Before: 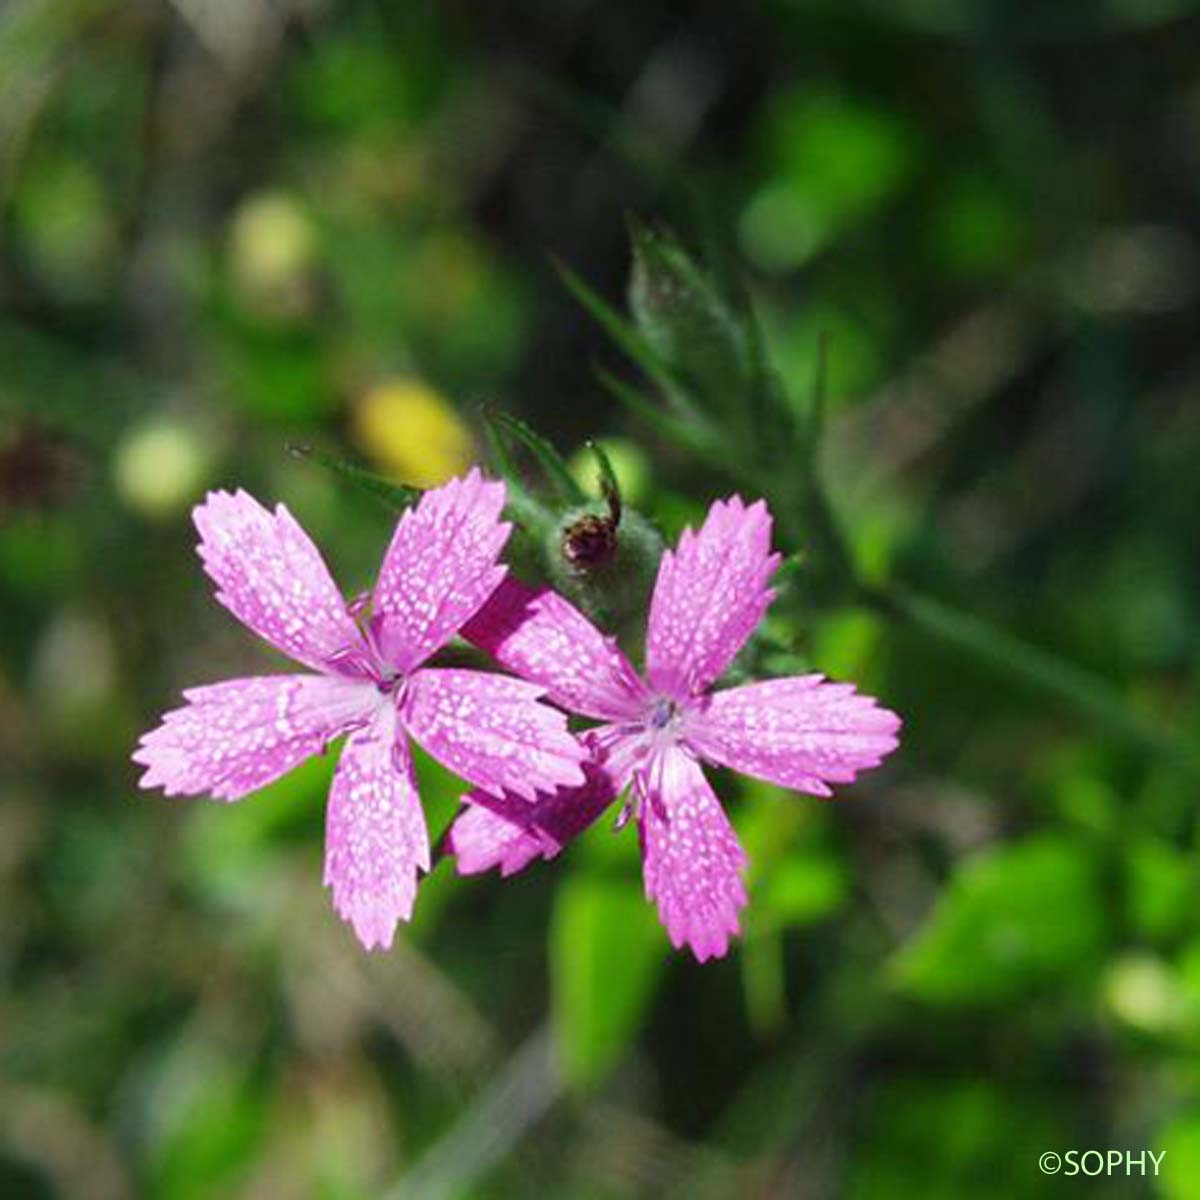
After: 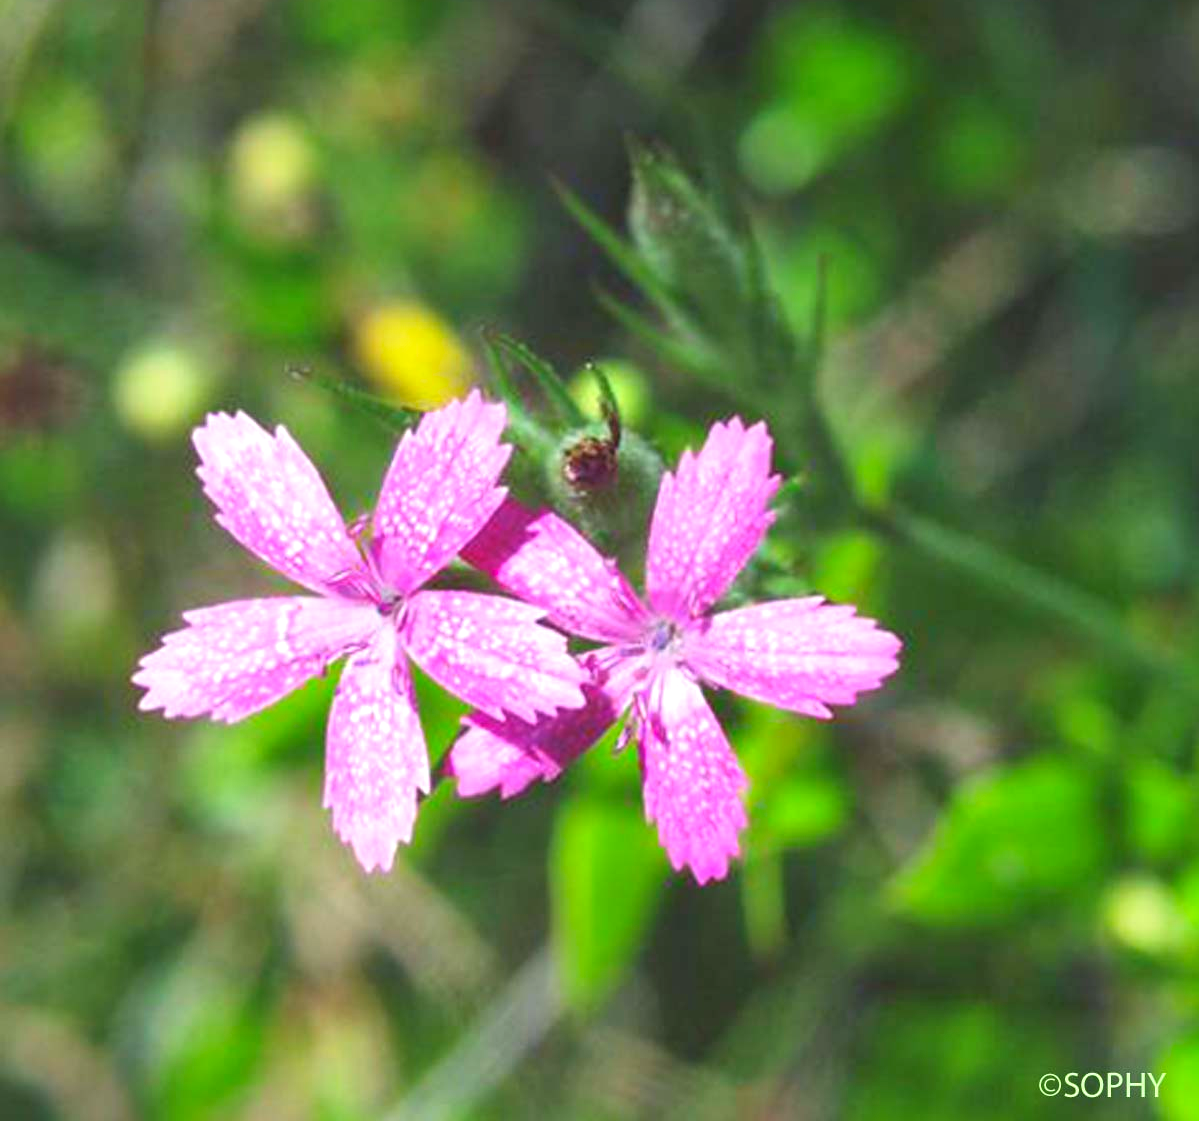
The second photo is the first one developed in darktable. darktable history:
crop and rotate: top 6.554%
exposure: black level correction 0, exposure 1.097 EV, compensate exposure bias true, compensate highlight preservation false
local contrast: mode bilateral grid, contrast 21, coarseness 50, detail 120%, midtone range 0.2
contrast brightness saturation: contrast -0.281
